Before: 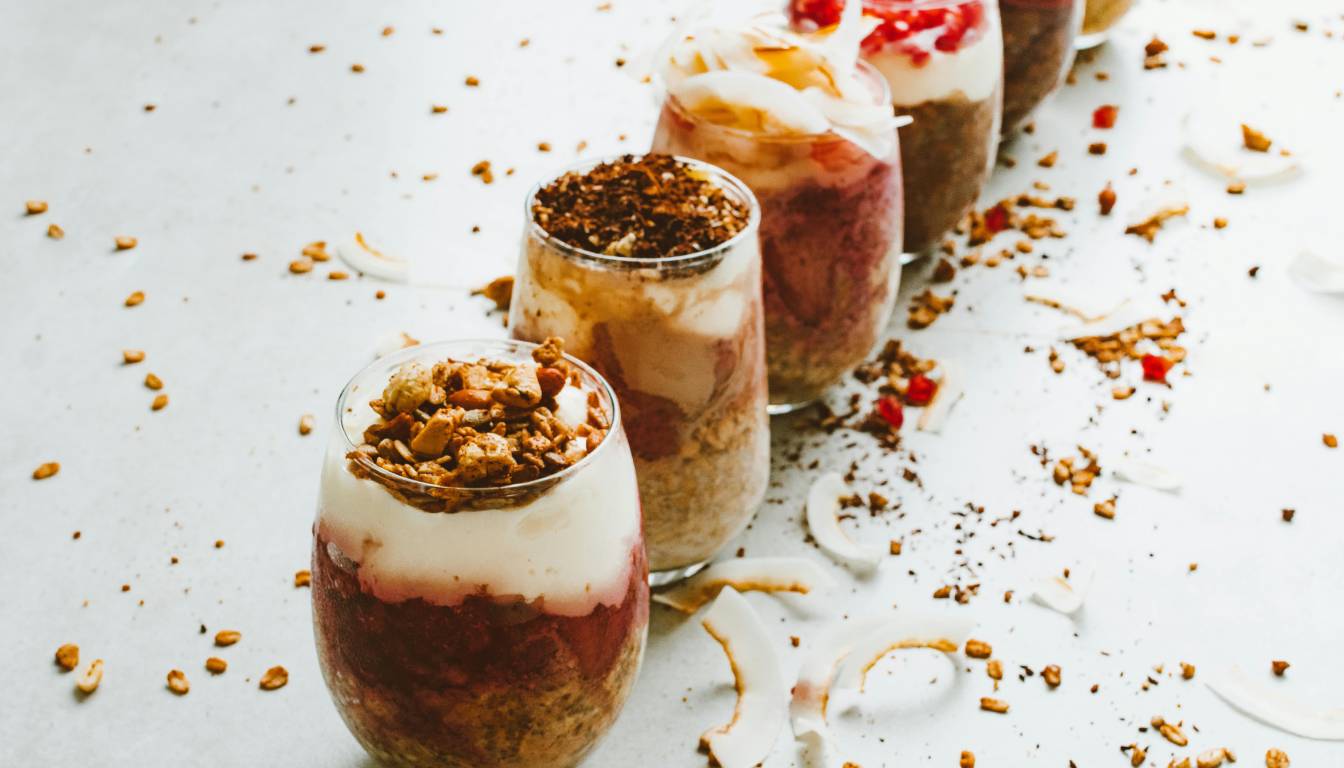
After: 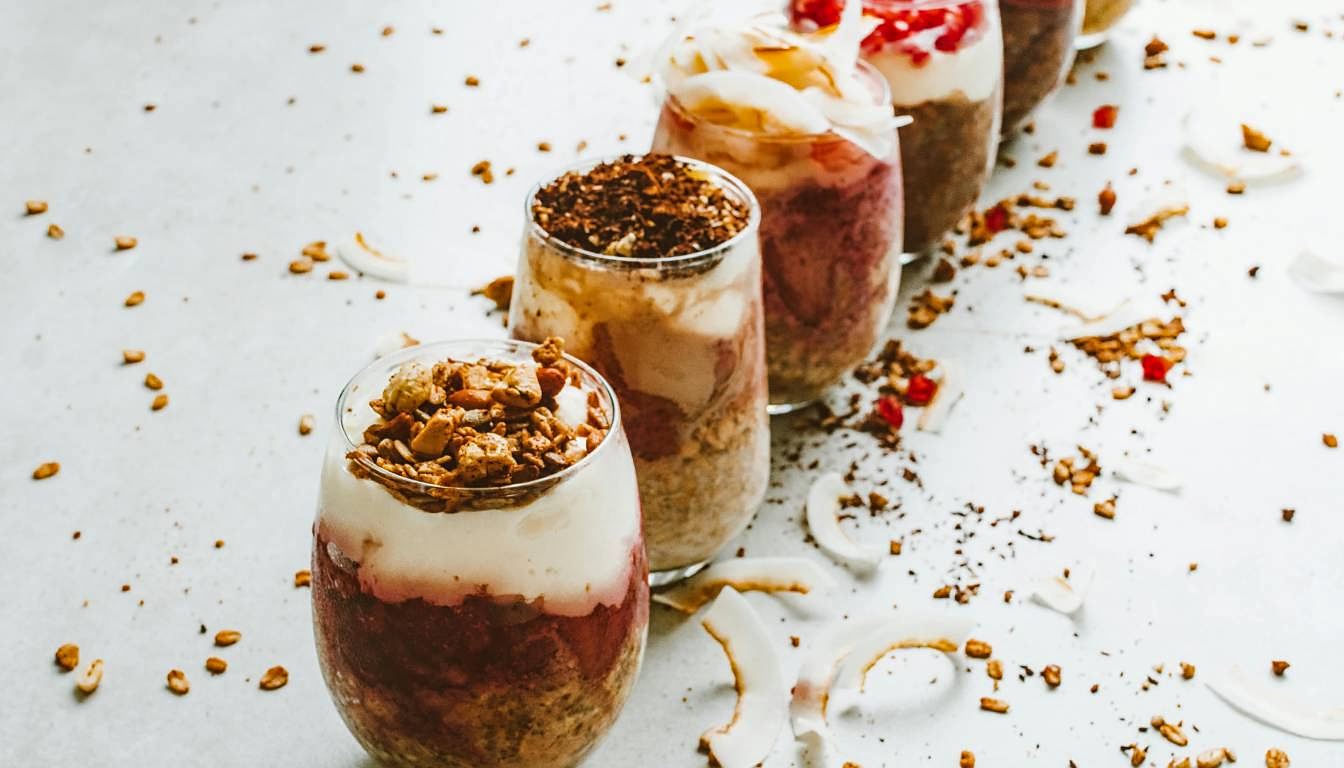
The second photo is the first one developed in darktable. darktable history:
sharpen: radius 1.463, amount 0.408, threshold 1.251
local contrast: on, module defaults
